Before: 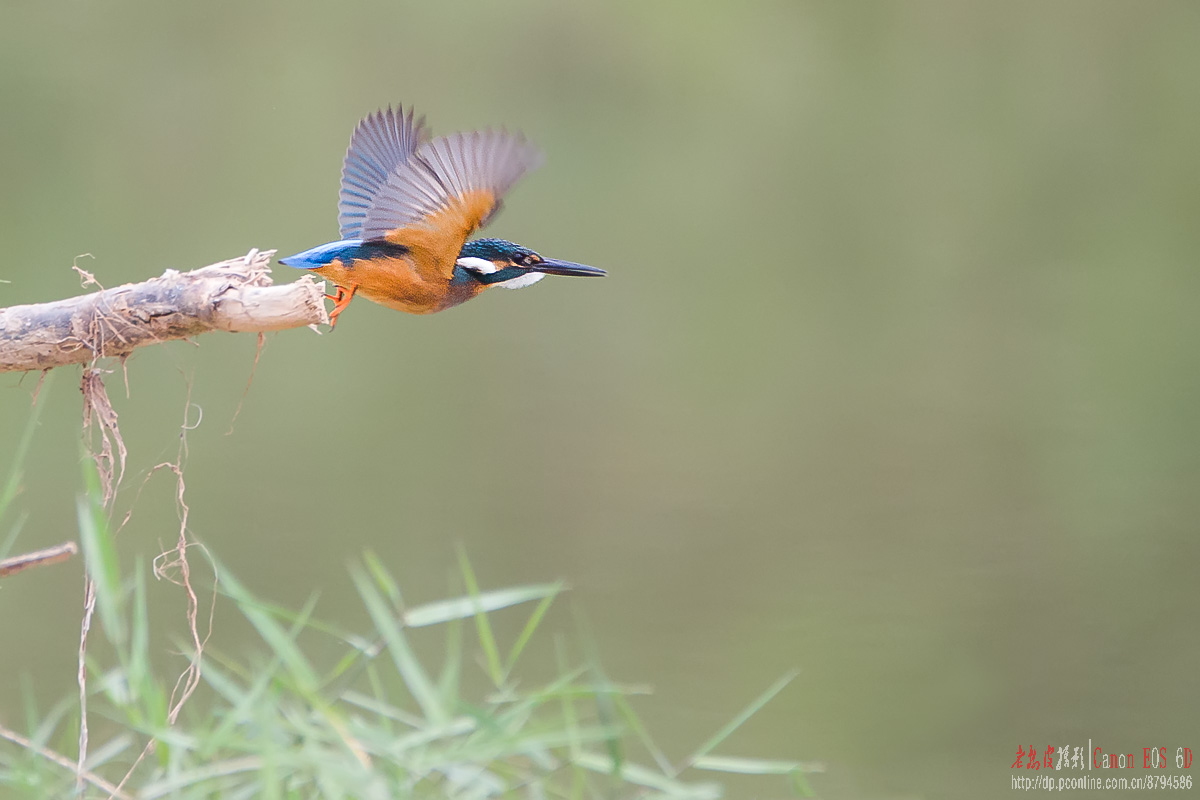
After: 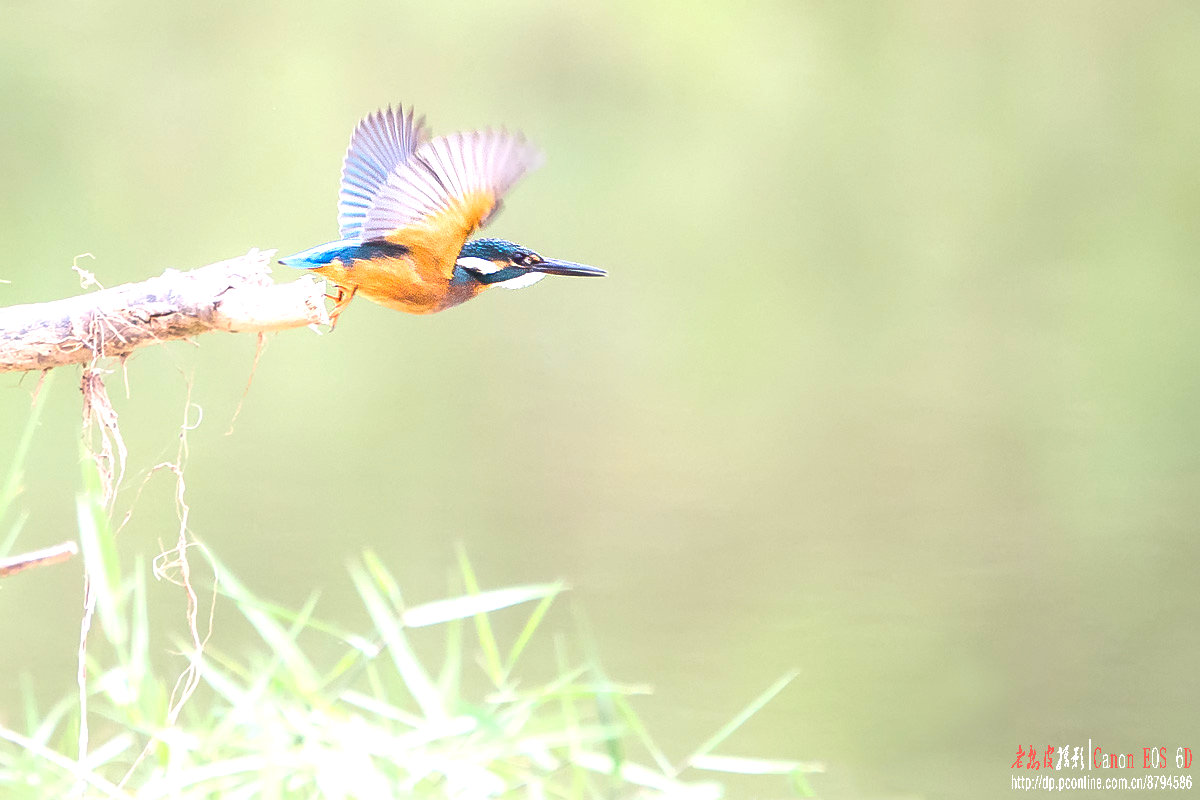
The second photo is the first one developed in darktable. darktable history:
tone equalizer: -8 EV -1.1 EV, -7 EV -1.03 EV, -6 EV -0.827 EV, -5 EV -0.554 EV, -3 EV 0.611 EV, -2 EV 0.894 EV, -1 EV 0.999 EV, +0 EV 1.07 EV, smoothing diameter 24.9%, edges refinement/feathering 11.06, preserve details guided filter
exposure: exposure 0.154 EV, compensate highlight preservation false
